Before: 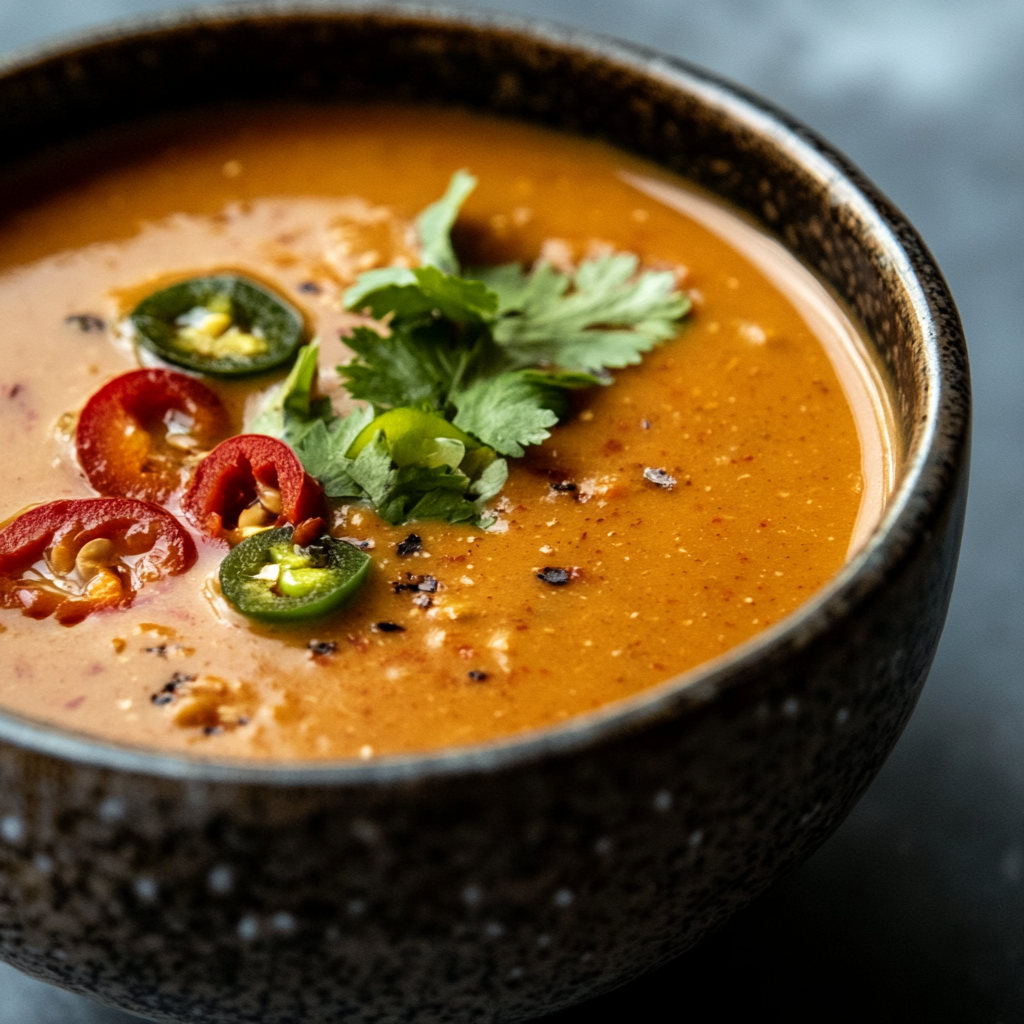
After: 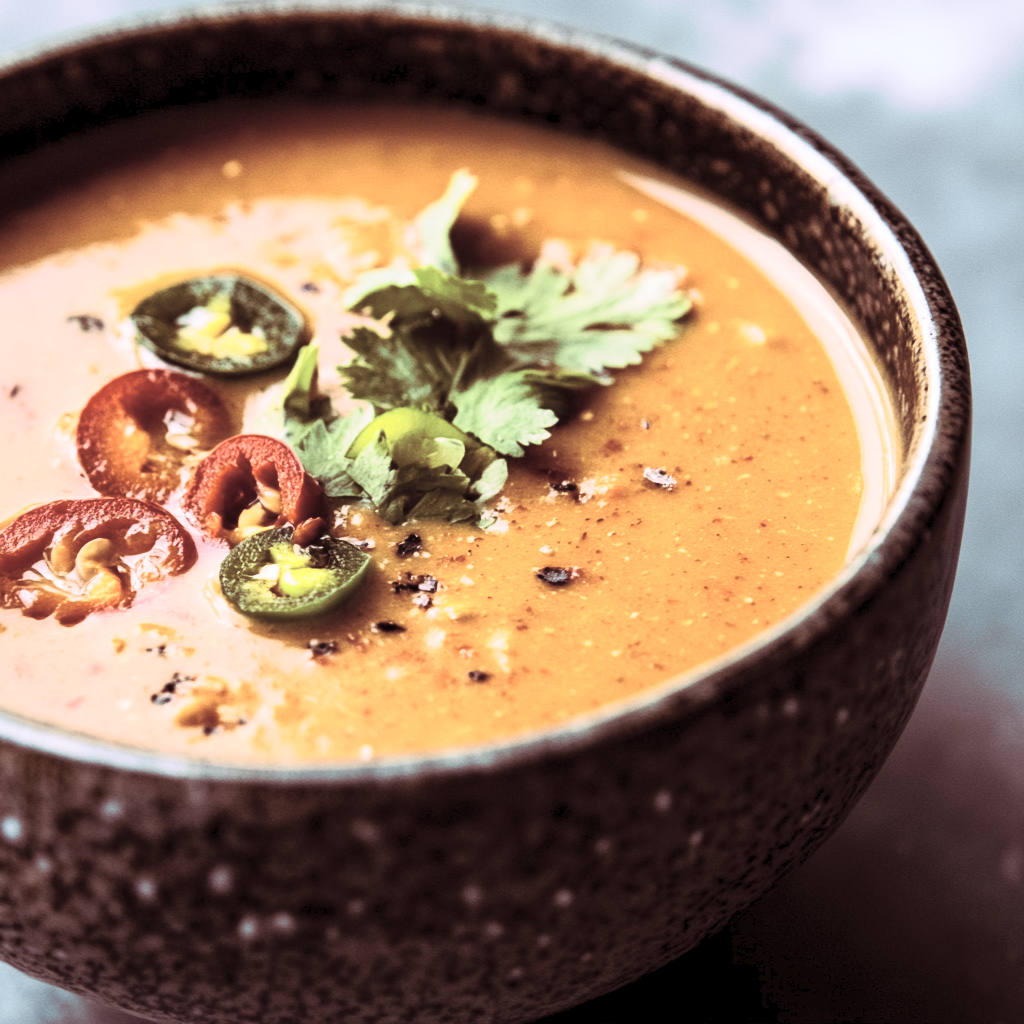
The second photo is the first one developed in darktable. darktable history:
contrast brightness saturation: contrast 0.43, brightness 0.56, saturation -0.19
split-toning: highlights › hue 298.8°, highlights › saturation 0.73, compress 41.76%
